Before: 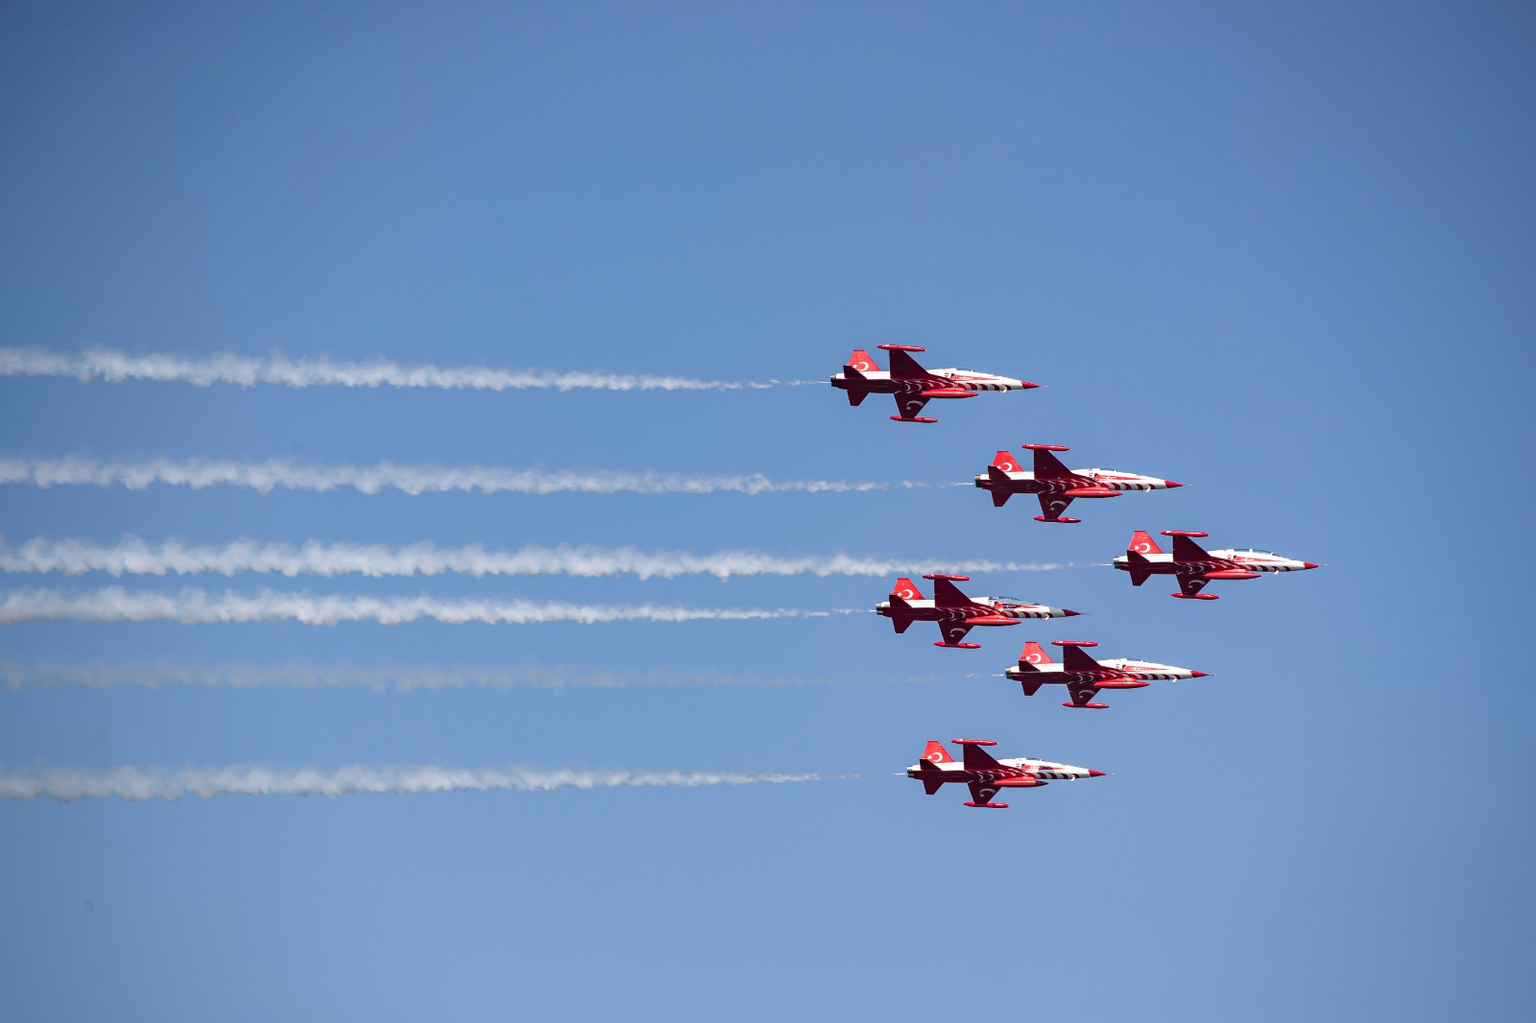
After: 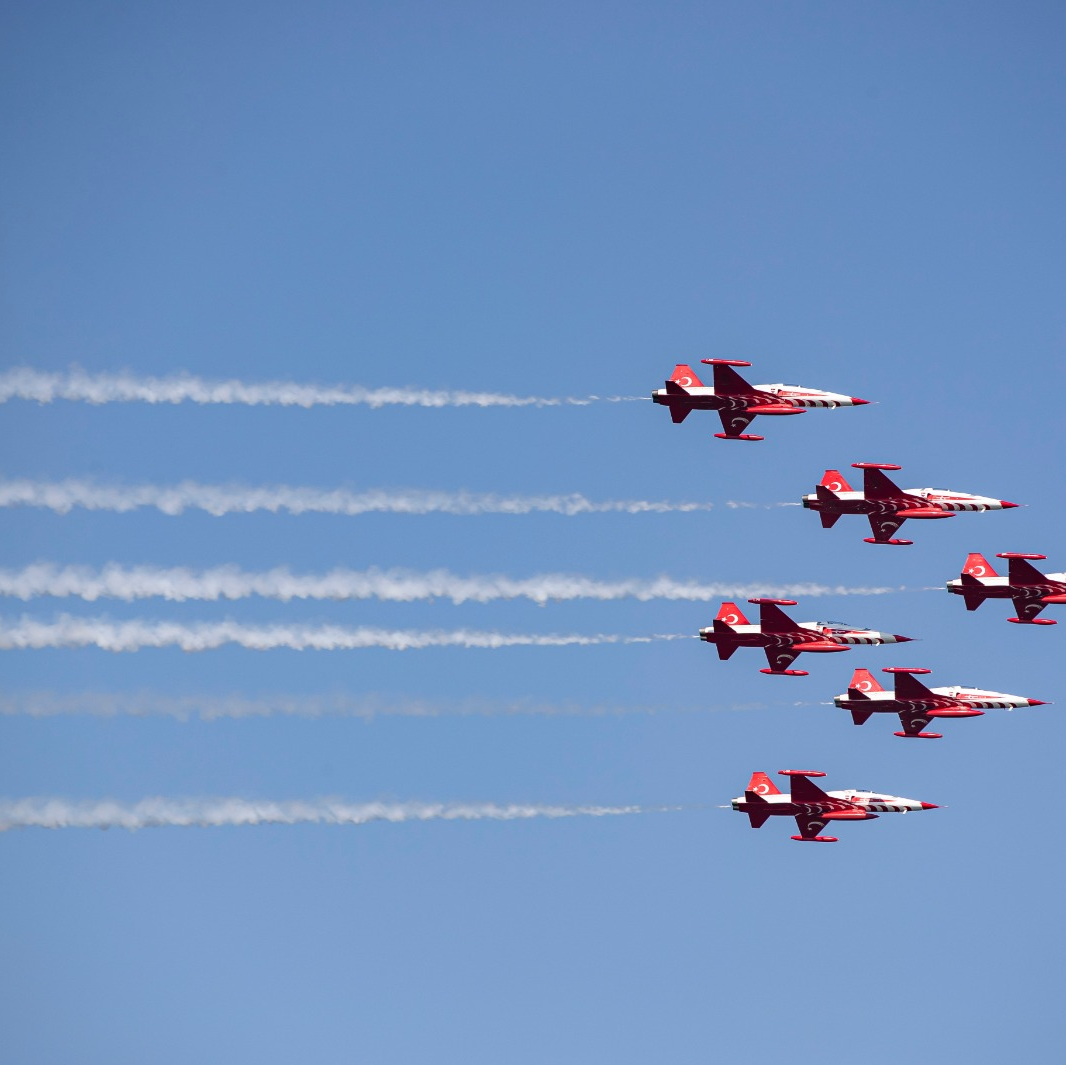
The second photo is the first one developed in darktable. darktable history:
crop and rotate: left 13.416%, right 19.898%
